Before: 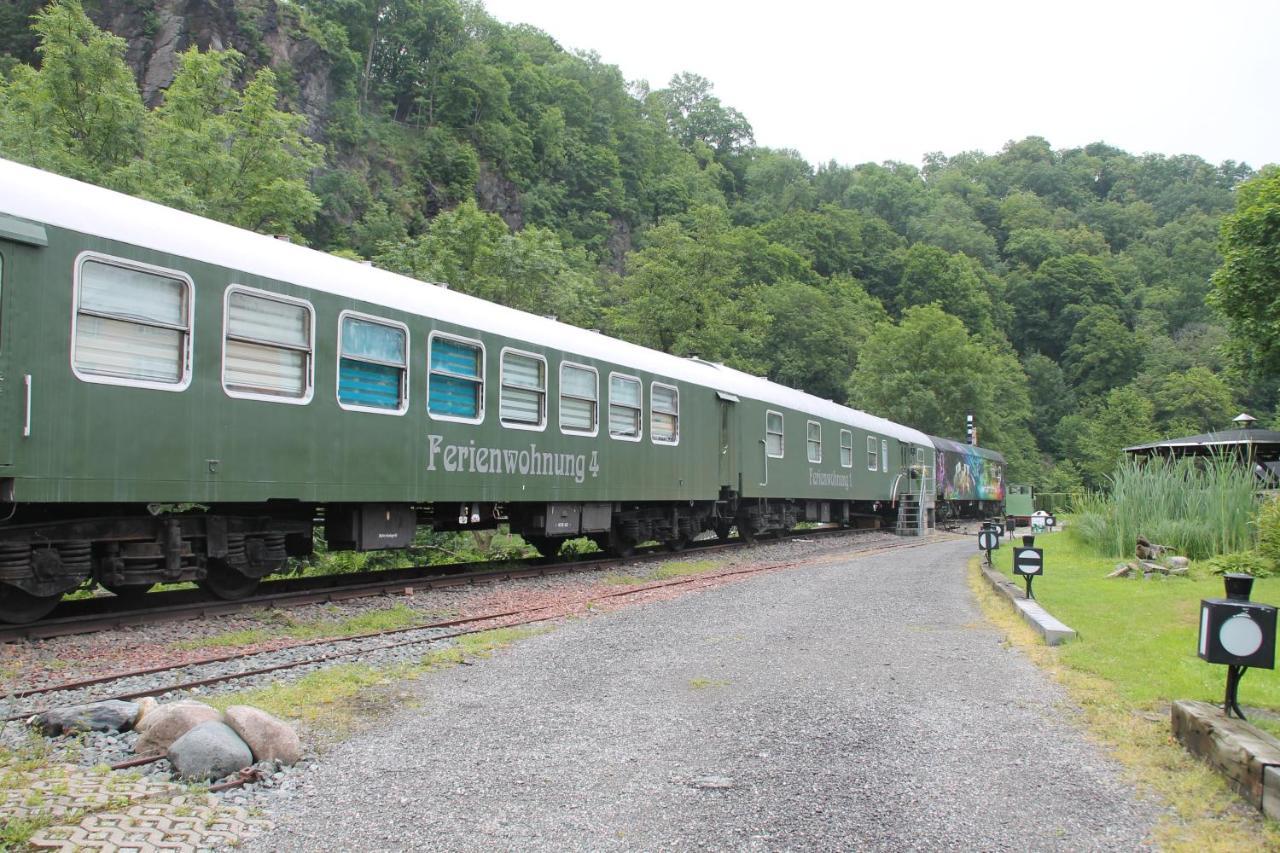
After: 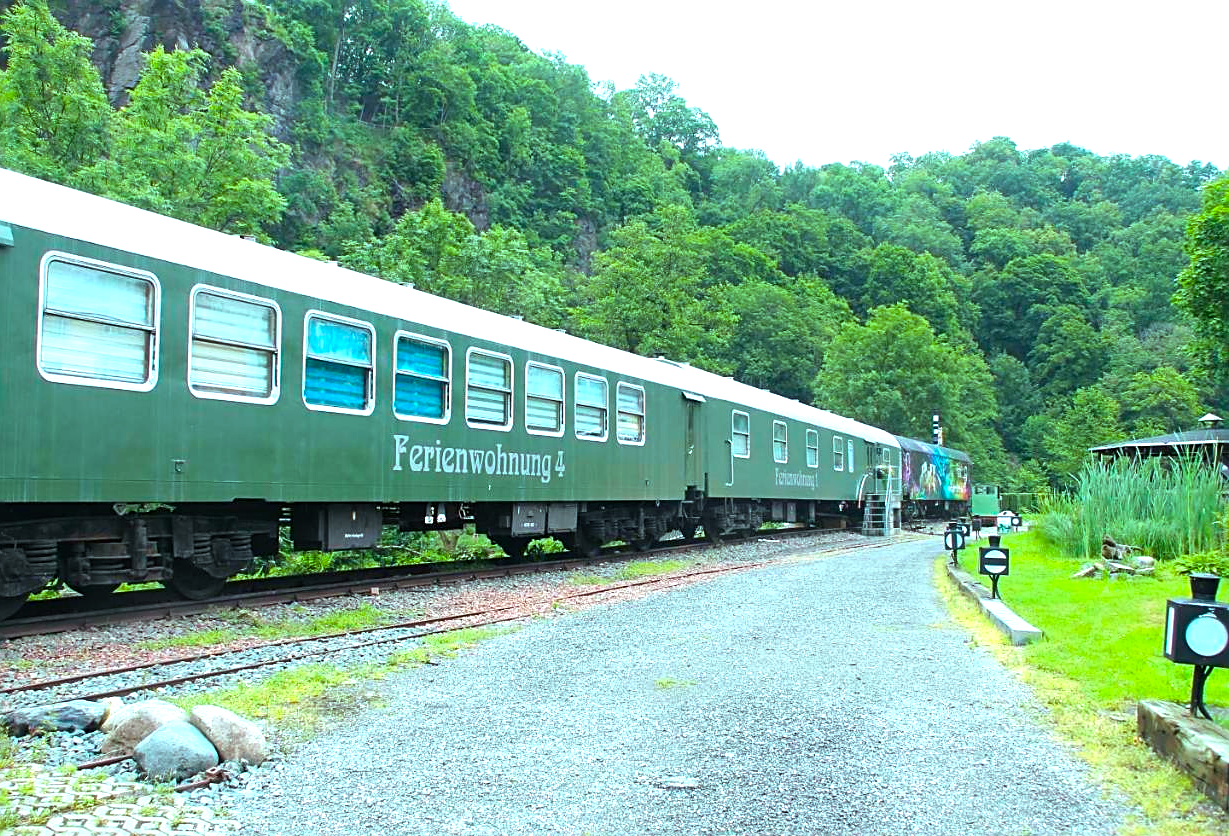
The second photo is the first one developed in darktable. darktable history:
crop and rotate: left 2.687%, right 1.248%, bottom 1.992%
color balance rgb: power › luminance -7.704%, power › chroma 1.102%, power › hue 217.64°, highlights gain › chroma 4.083%, highlights gain › hue 198.95°, linear chroma grading › global chroma 1.153%, linear chroma grading › mid-tones -0.997%, perceptual saturation grading › global saturation 0.166%, perceptual brilliance grading › global brilliance 25.352%, global vibrance 50.762%
sharpen: on, module defaults
